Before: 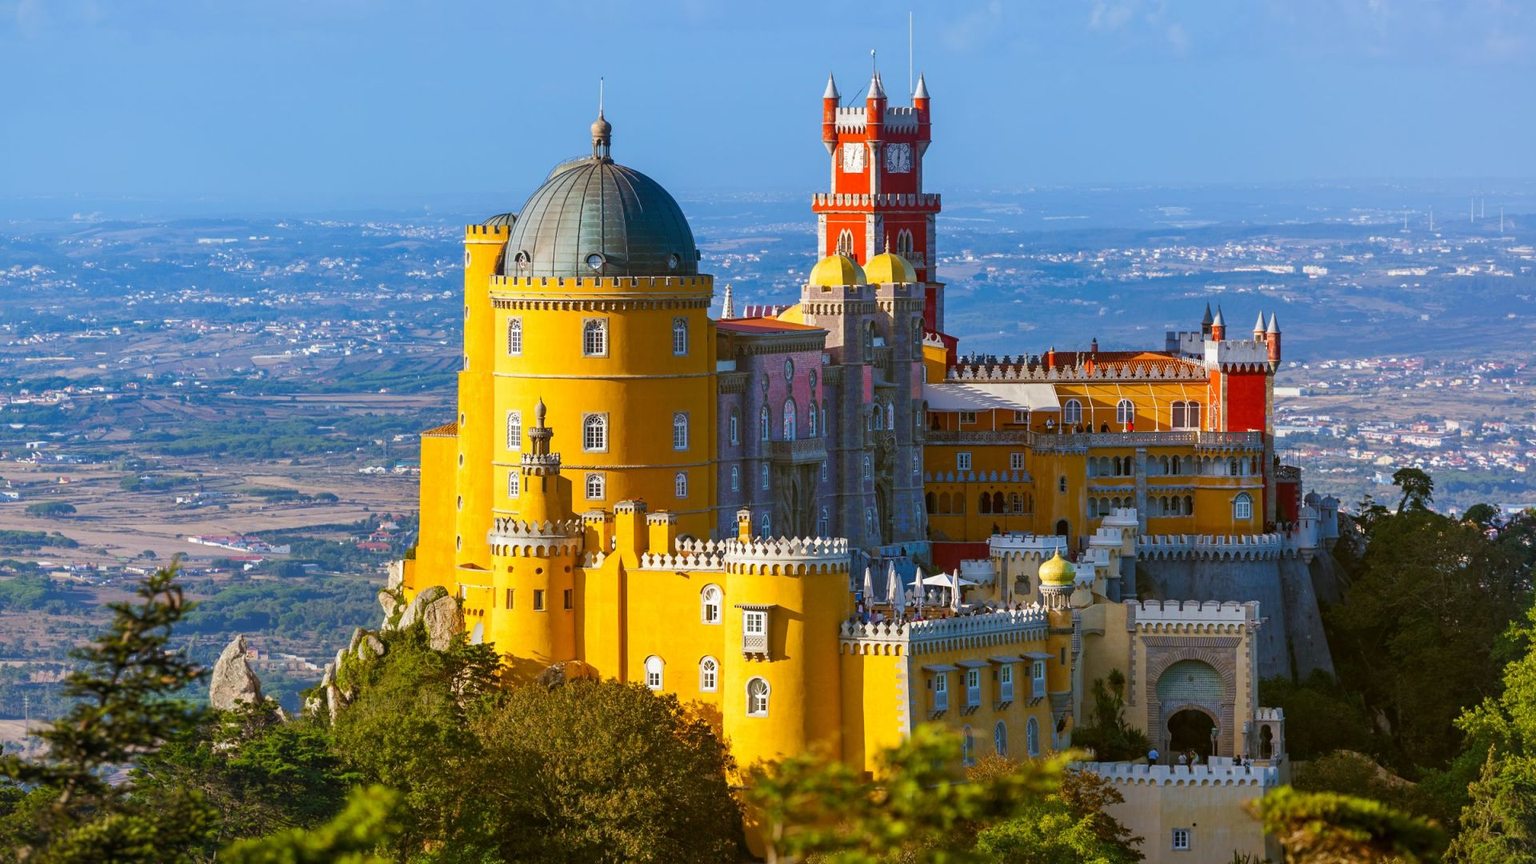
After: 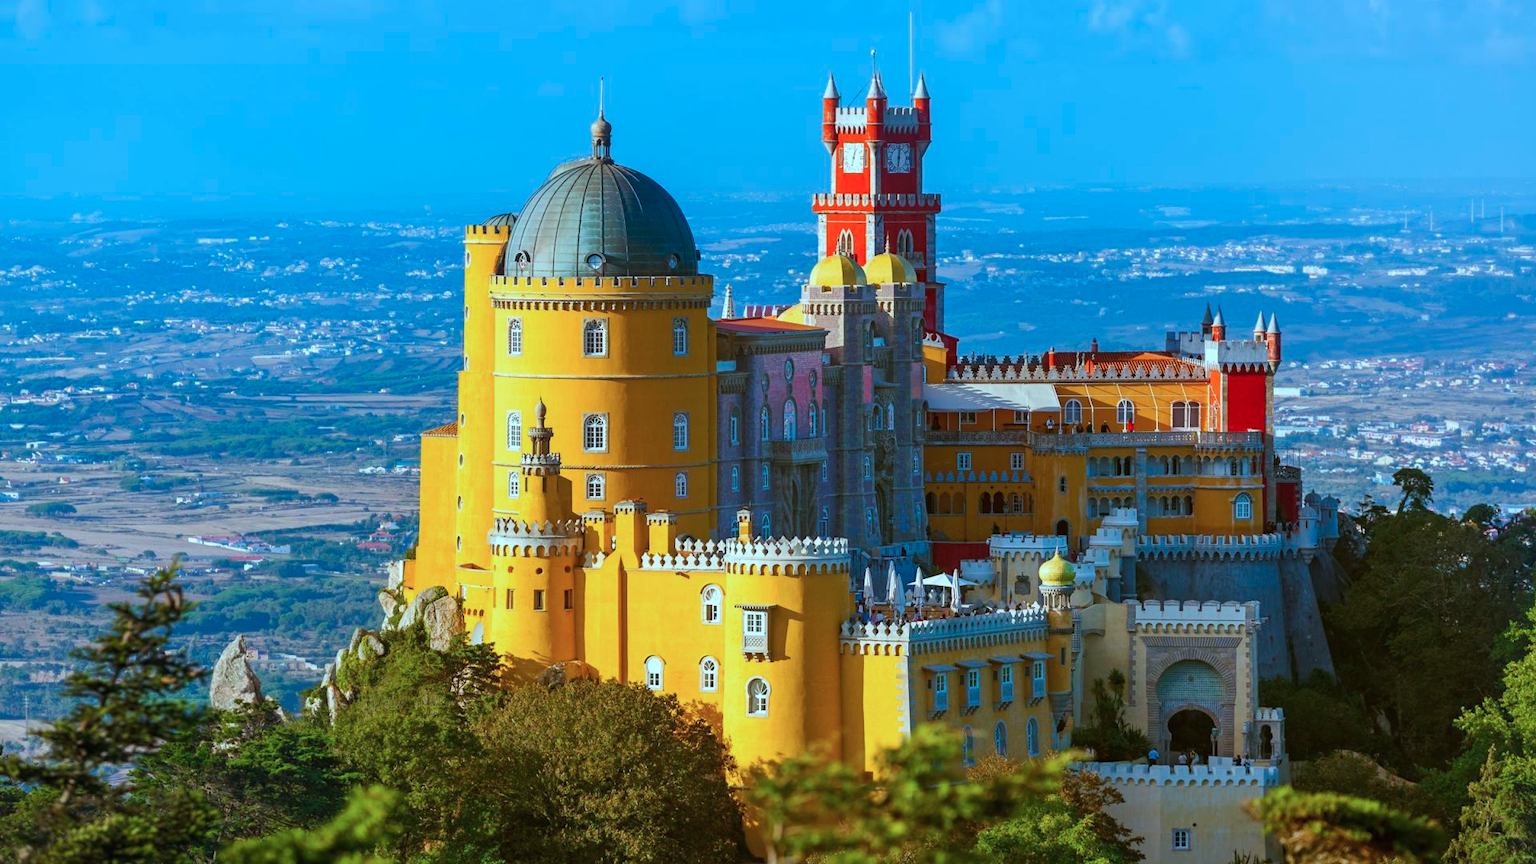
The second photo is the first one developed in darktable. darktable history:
color correction: highlights a* -12.64, highlights b* -18.1, saturation 0.7
color contrast: green-magenta contrast 1.69, blue-yellow contrast 1.49
